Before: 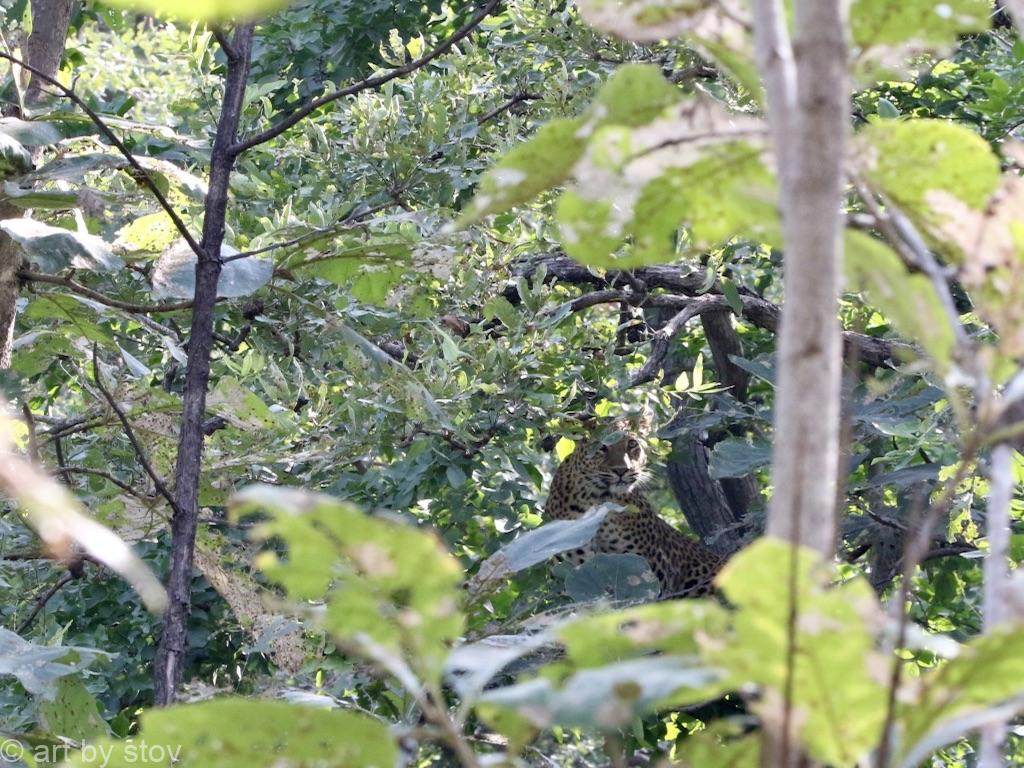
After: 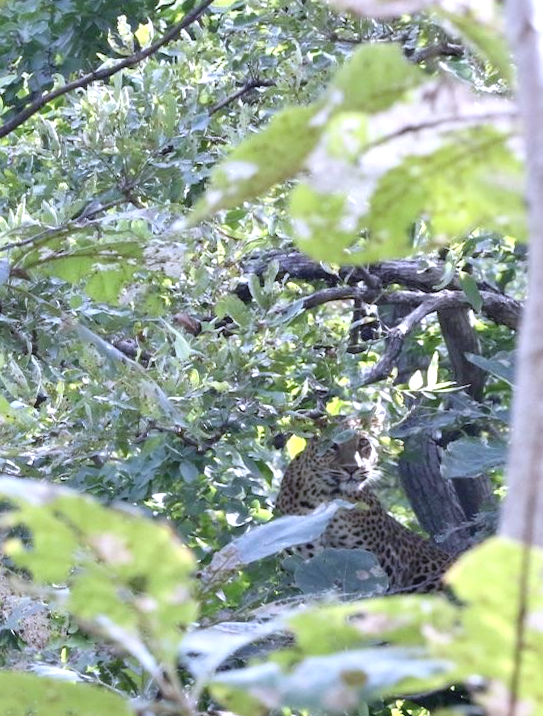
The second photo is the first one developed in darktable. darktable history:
rotate and perspective: rotation 0.062°, lens shift (vertical) 0.115, lens shift (horizontal) -0.133, crop left 0.047, crop right 0.94, crop top 0.061, crop bottom 0.94
crop: left 21.674%, right 22.086%
exposure: exposure 0.6 EV, compensate highlight preservation false
contrast brightness saturation: contrast -0.1, saturation -0.1
white balance: red 0.967, blue 1.119, emerald 0.756
